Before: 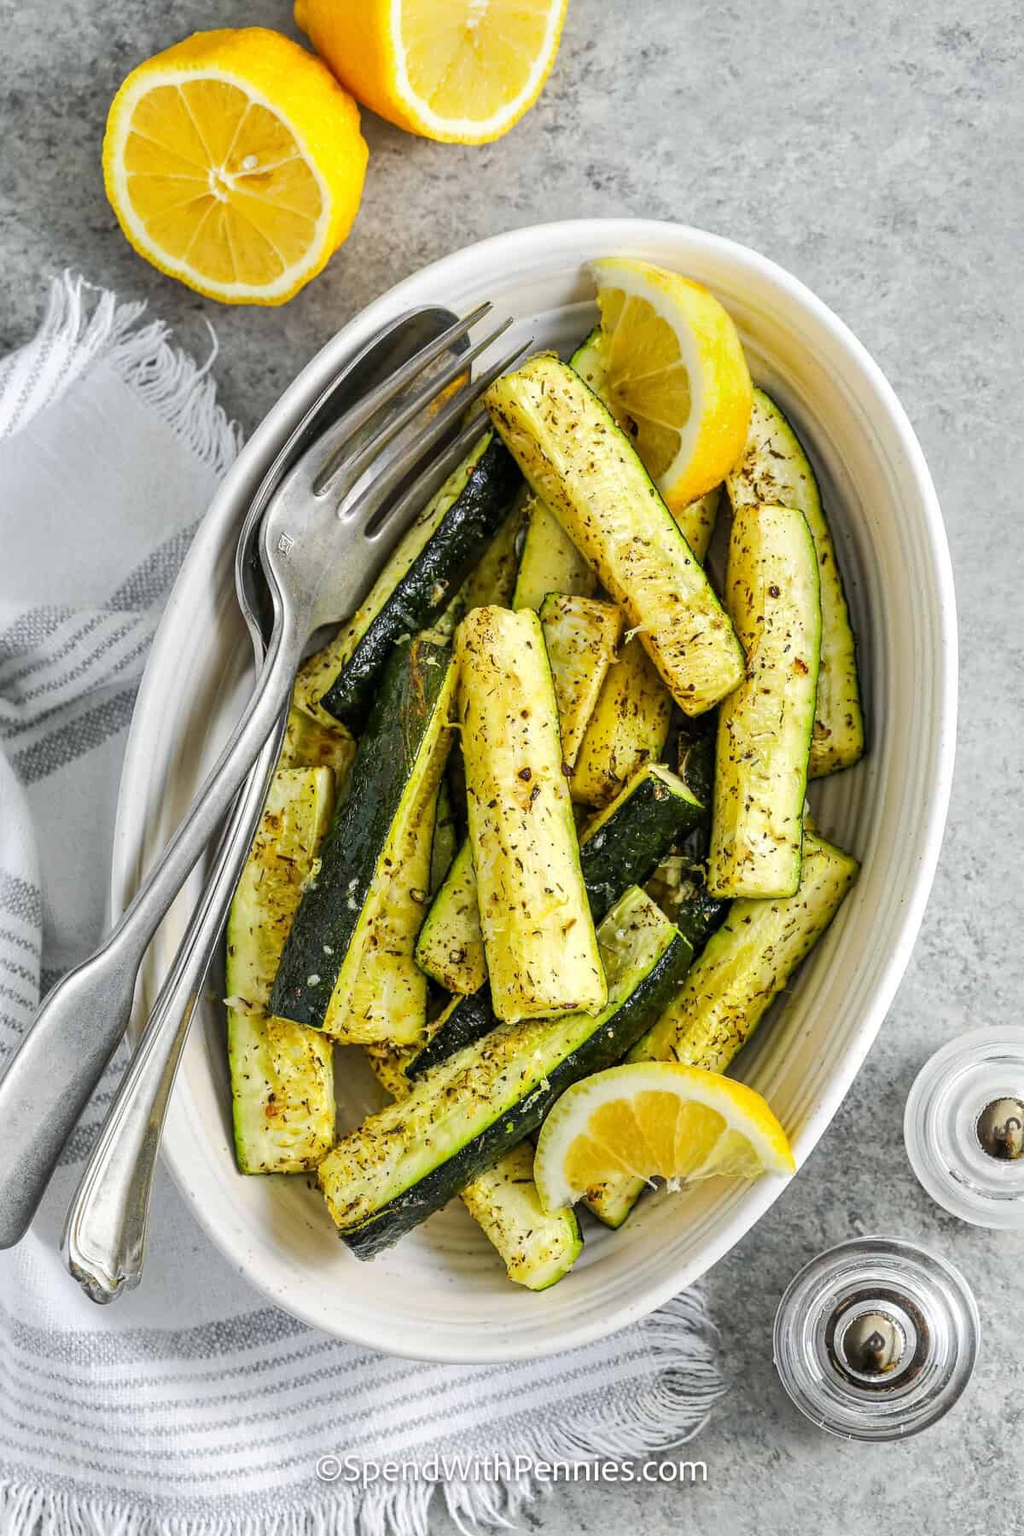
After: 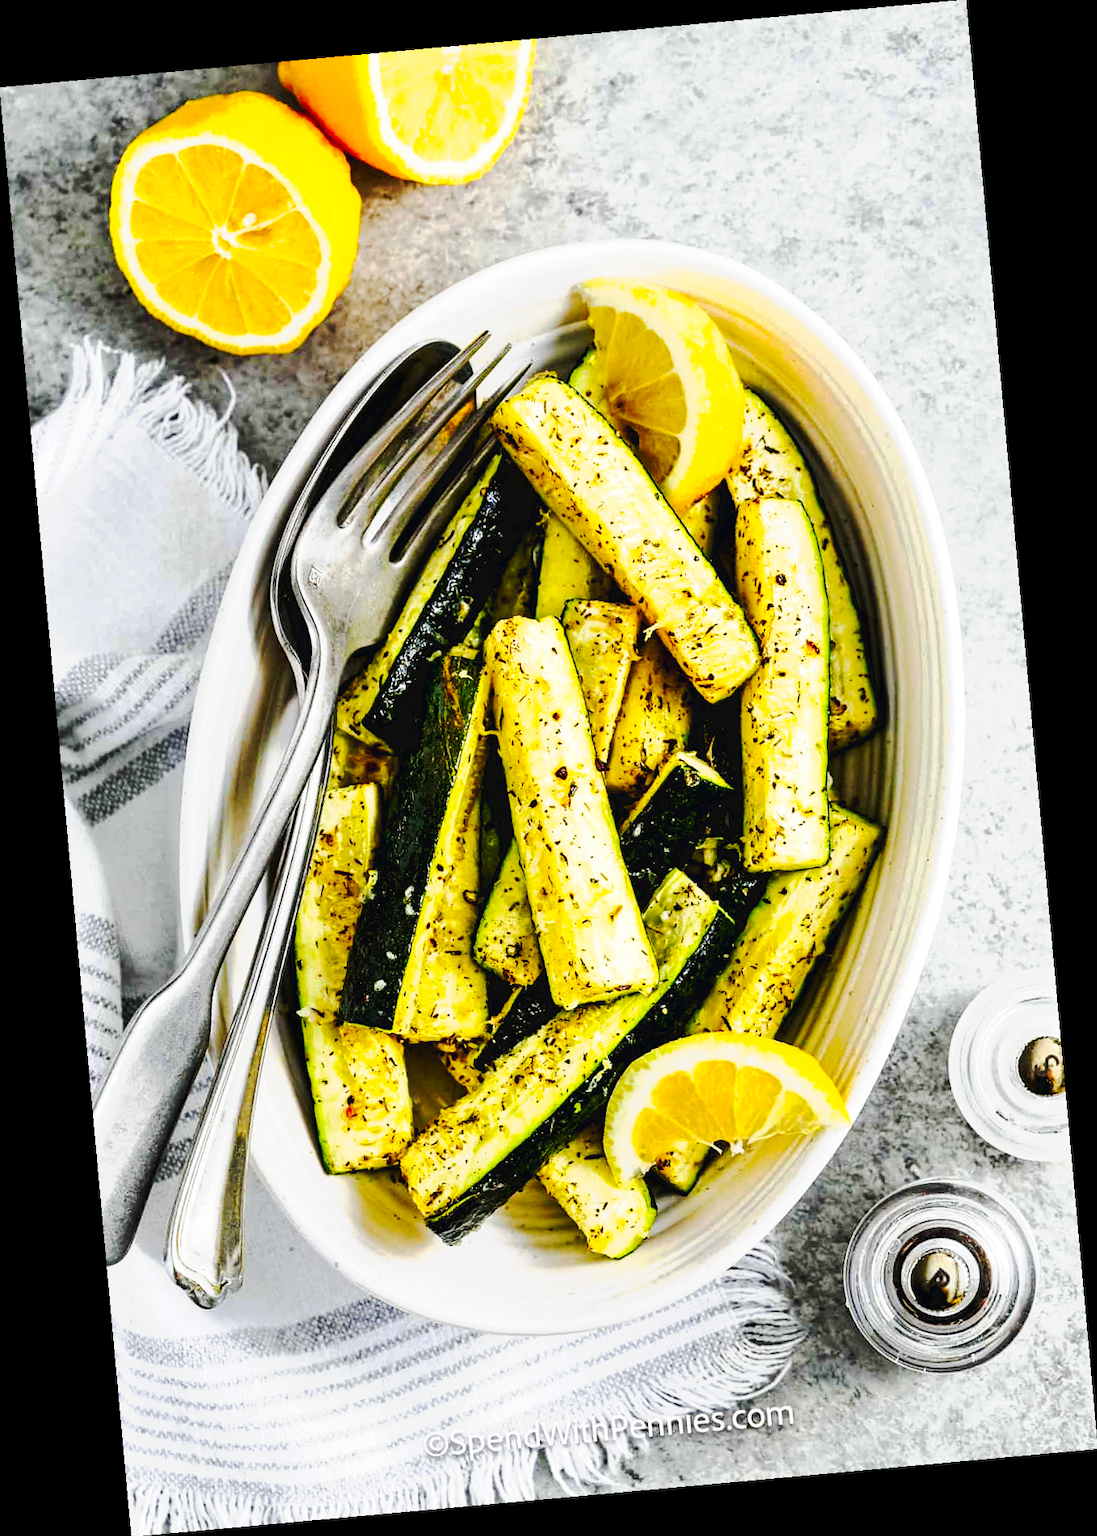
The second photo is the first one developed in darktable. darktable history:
tone curve: curves: ch0 [(0, 0) (0.003, 0.043) (0.011, 0.043) (0.025, 0.035) (0.044, 0.042) (0.069, 0.035) (0.1, 0.03) (0.136, 0.017) (0.177, 0.03) (0.224, 0.06) (0.277, 0.118) (0.335, 0.189) (0.399, 0.297) (0.468, 0.483) (0.543, 0.631) (0.623, 0.746) (0.709, 0.823) (0.801, 0.944) (0.898, 0.966) (1, 1)], preserve colors none
rotate and perspective: rotation -5.2°, automatic cropping off
